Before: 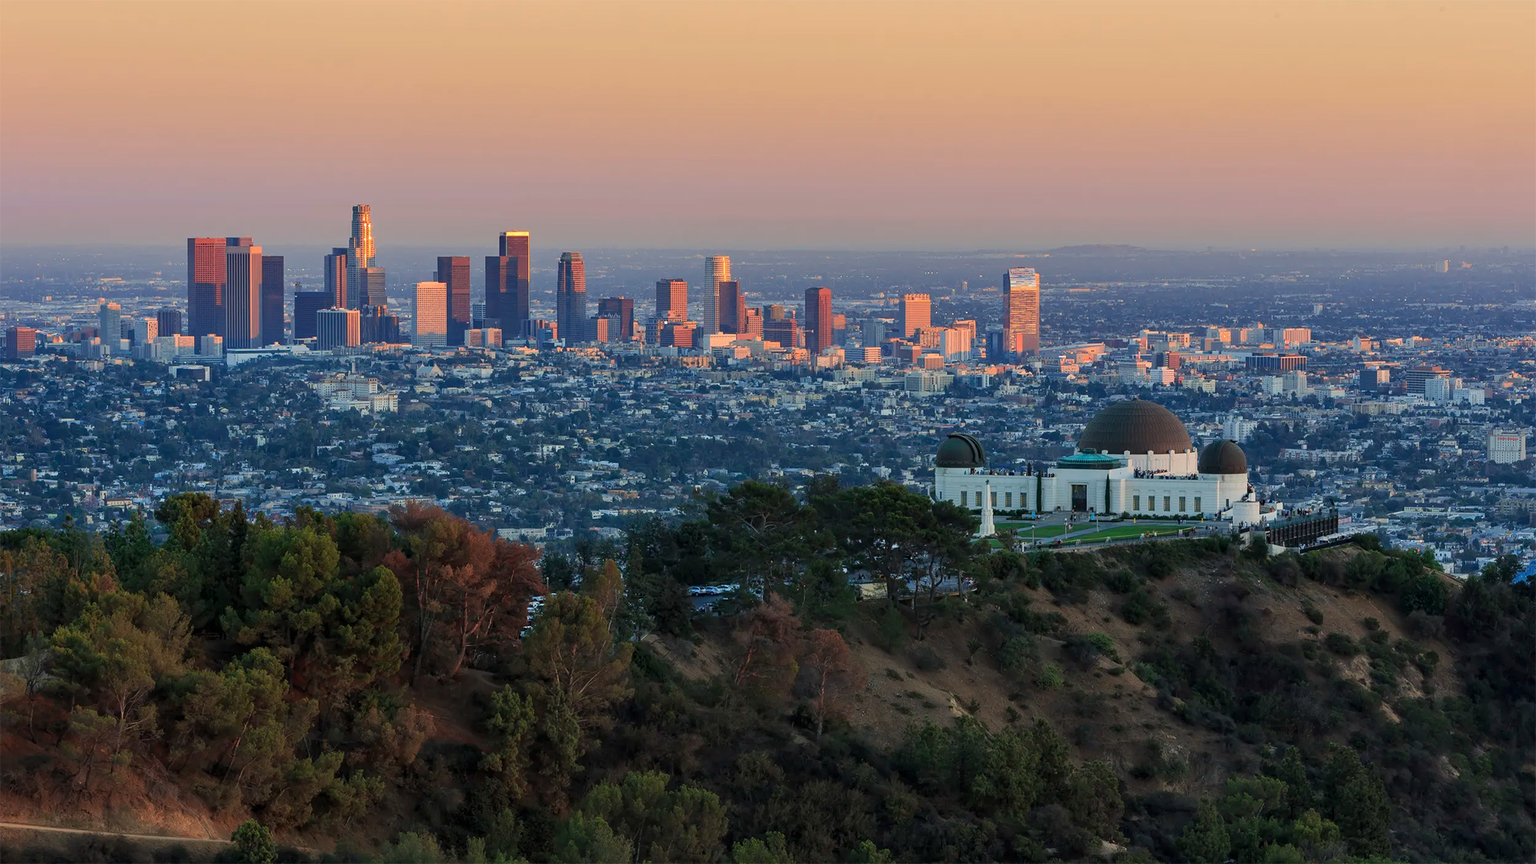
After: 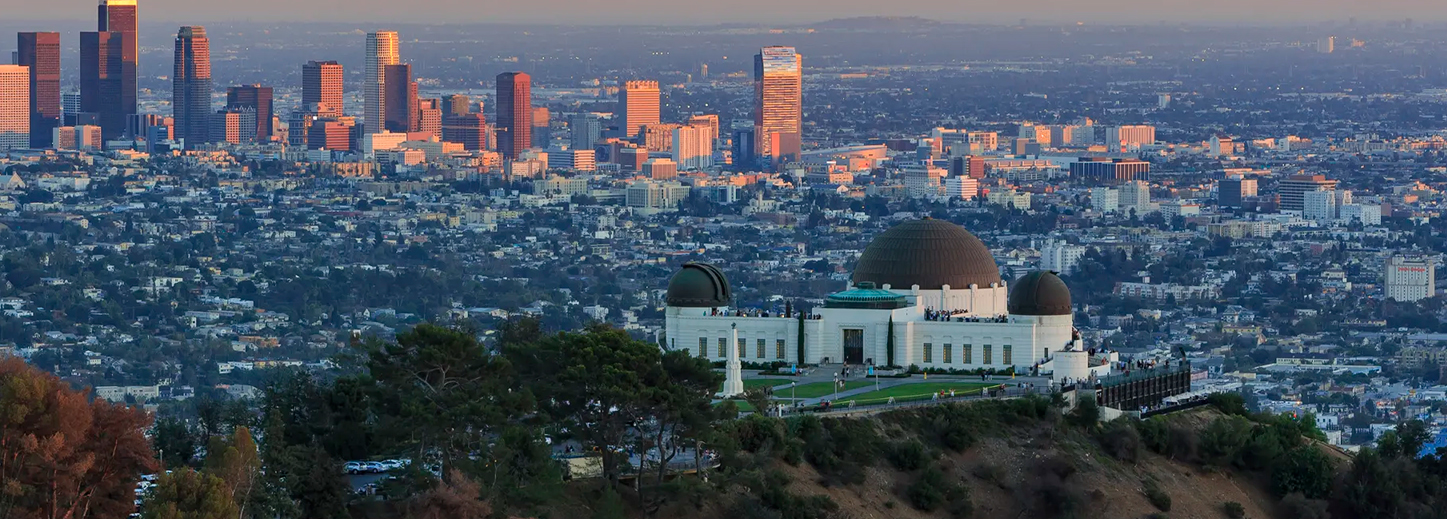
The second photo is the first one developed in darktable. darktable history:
crop and rotate: left 27.603%, top 26.863%, bottom 26.965%
